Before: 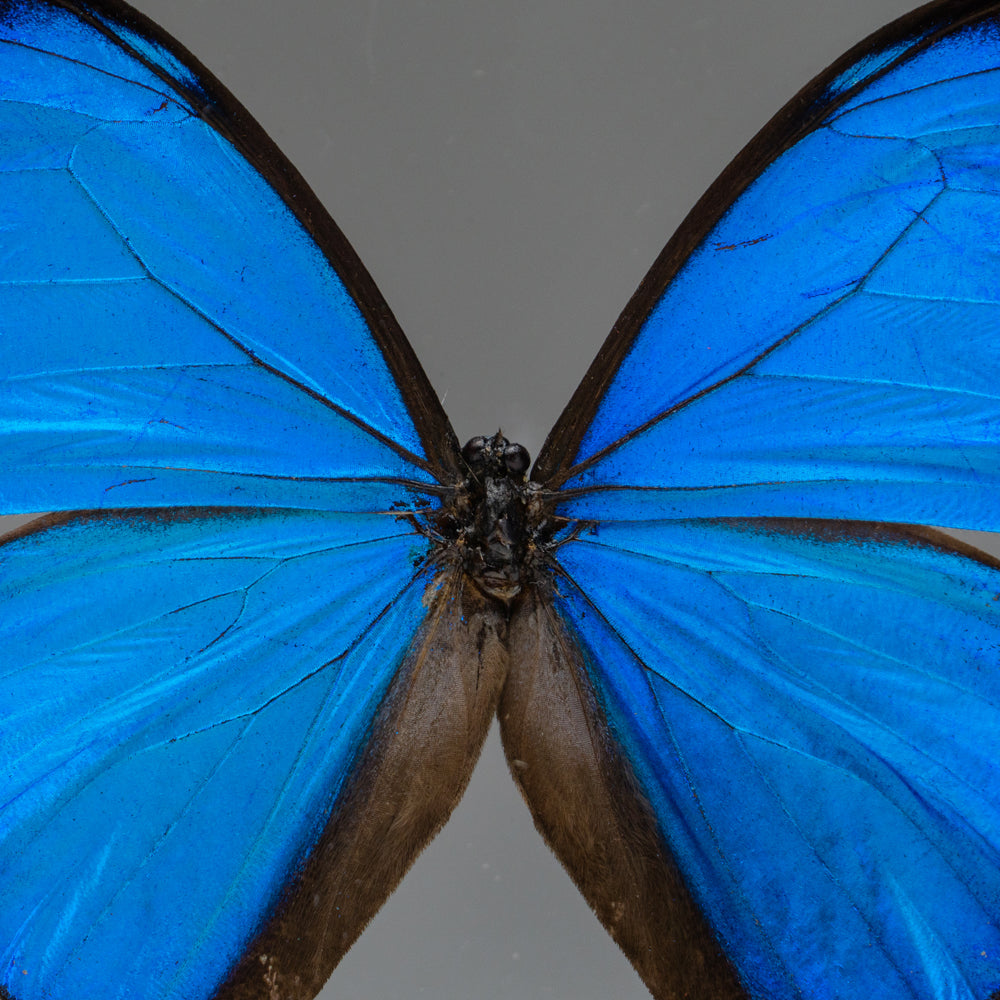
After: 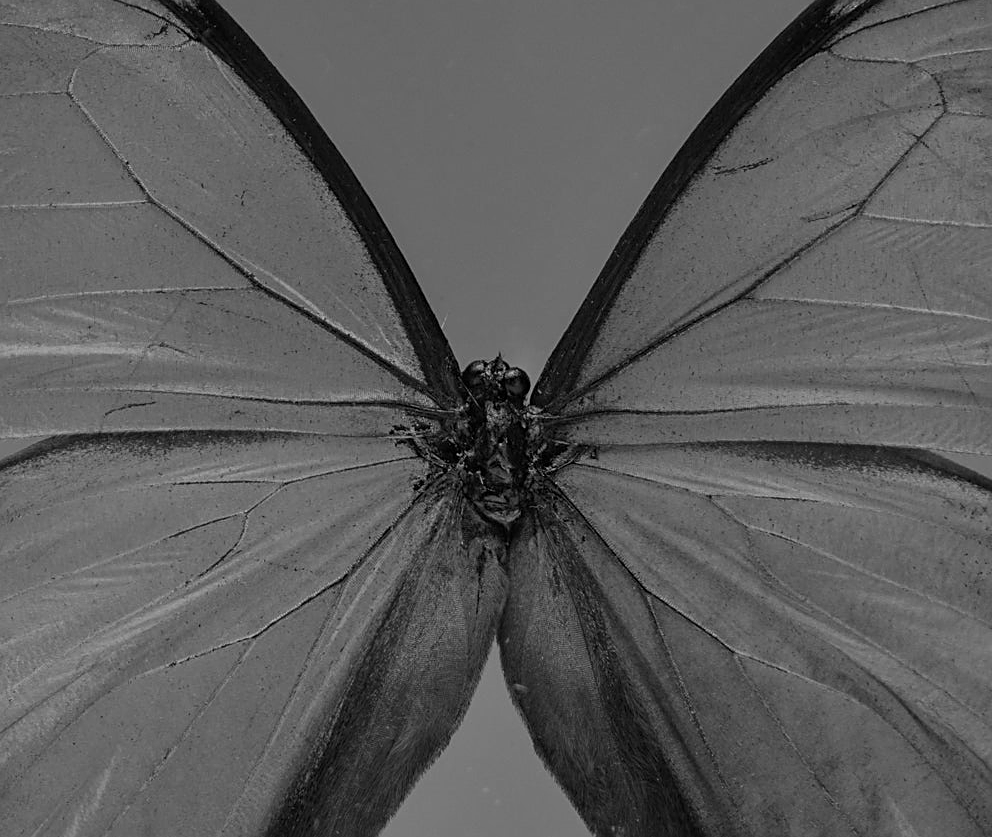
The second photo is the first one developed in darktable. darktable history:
contrast brightness saturation: saturation -0.05
sharpen: on, module defaults
shadows and highlights: shadows 29.61, highlights -30.47, low approximation 0.01, soften with gaussian
monochrome: a -71.75, b 75.82
crop: top 7.625%, bottom 8.027%
